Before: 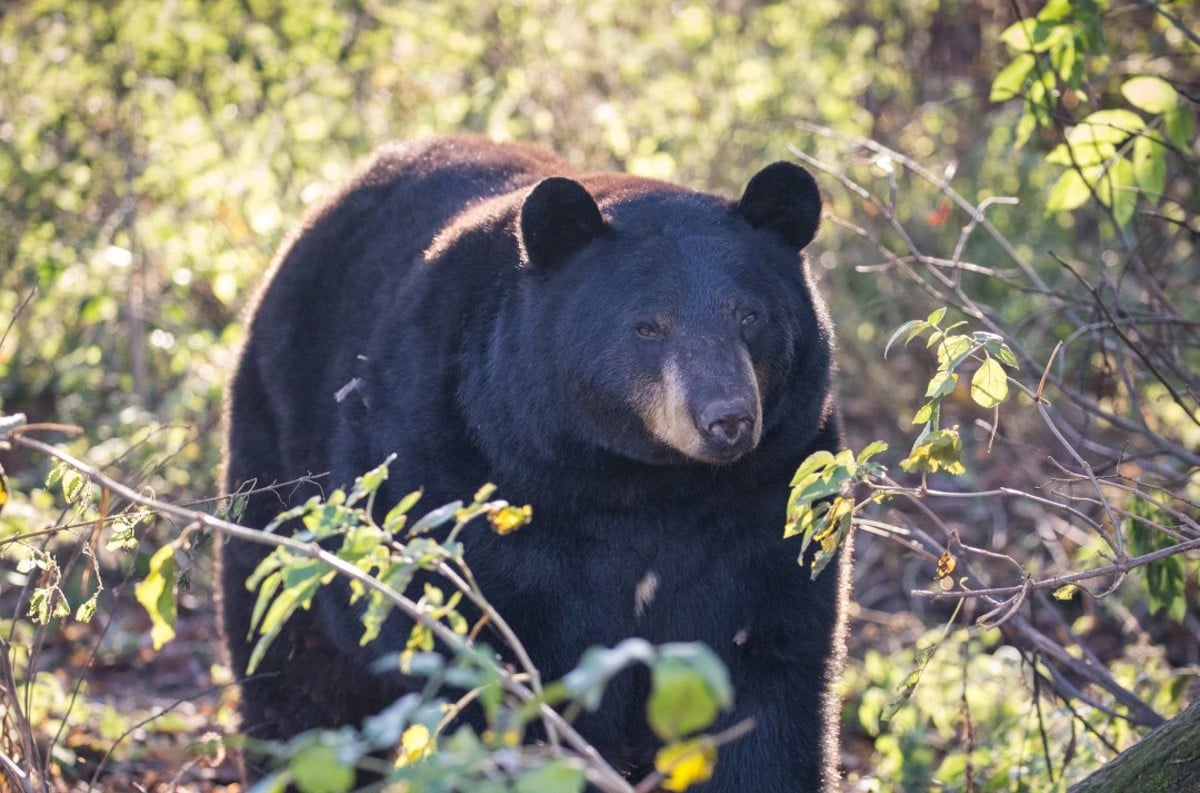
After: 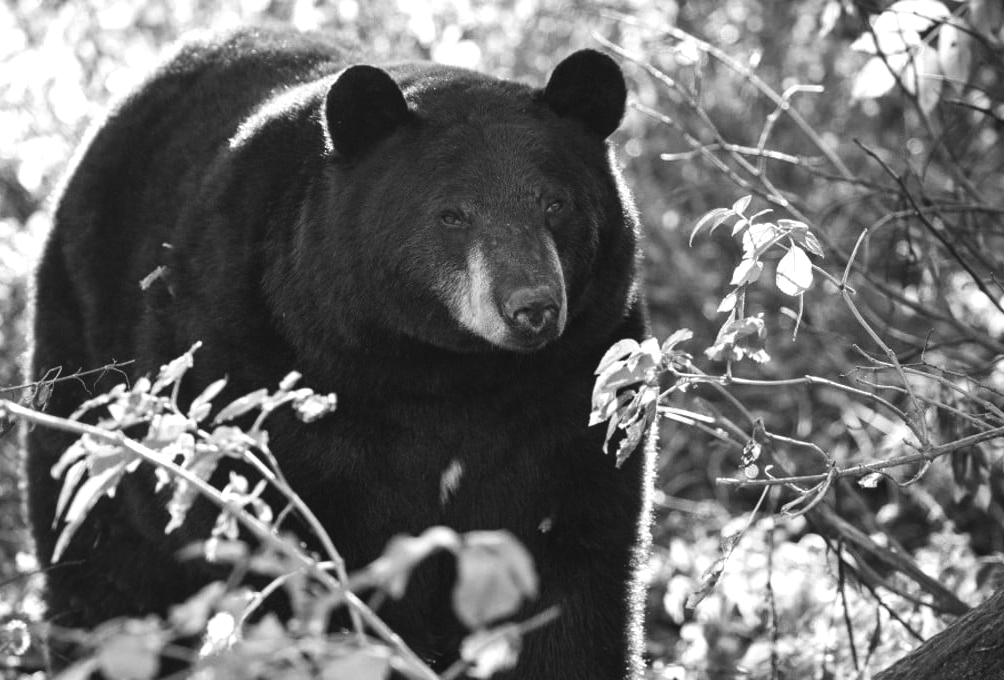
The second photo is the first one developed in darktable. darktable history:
monochrome: size 3.1
tone curve: curves: ch0 [(0, 0.032) (0.181, 0.156) (0.751, 0.762) (1, 1)], color space Lab, linked channels, preserve colors none
crop: left 16.315%, top 14.246%
color balance rgb: shadows lift › chroma 1%, shadows lift › hue 217.2°, power › hue 310.8°, highlights gain › chroma 2%, highlights gain › hue 44.4°, global offset › luminance 0.25%, global offset › hue 171.6°, perceptual saturation grading › global saturation 14.09%, perceptual saturation grading › highlights -30%, perceptual saturation grading › shadows 50.67%, global vibrance 25%, contrast 20%
